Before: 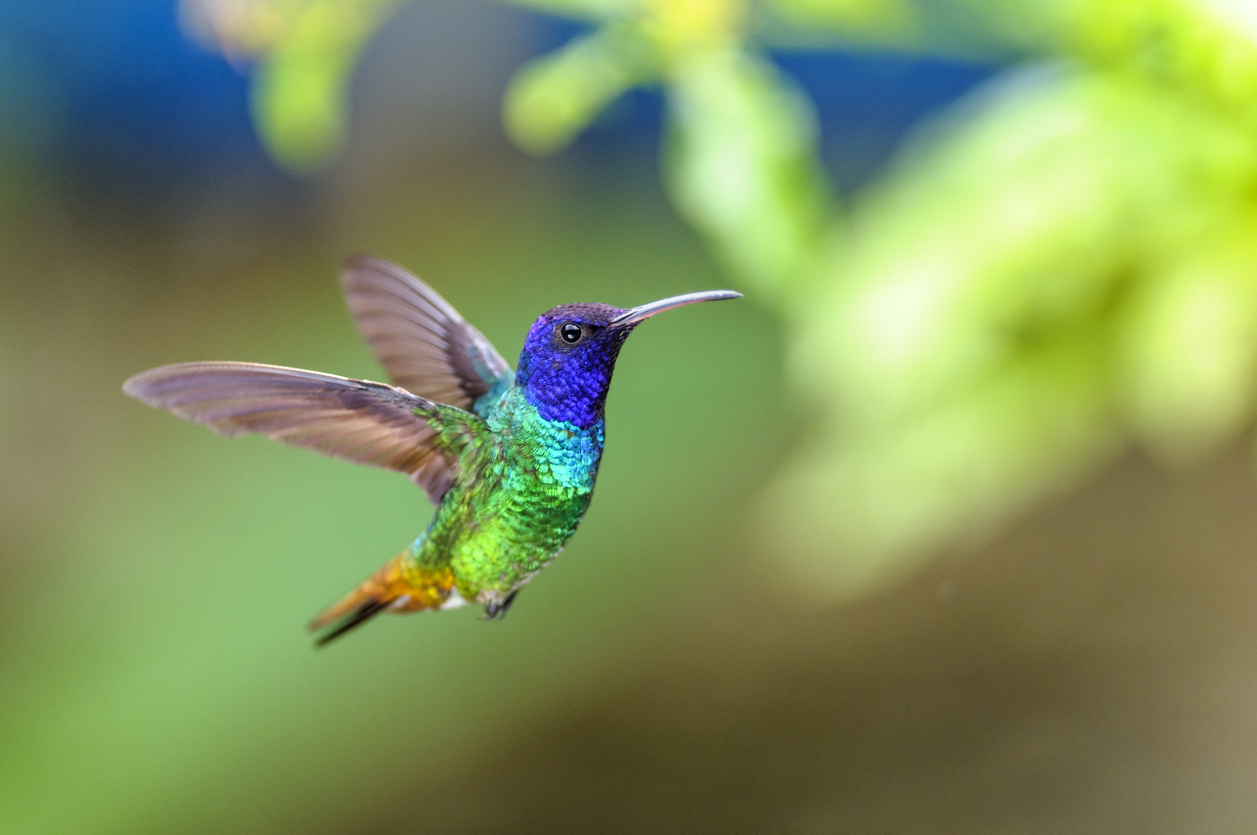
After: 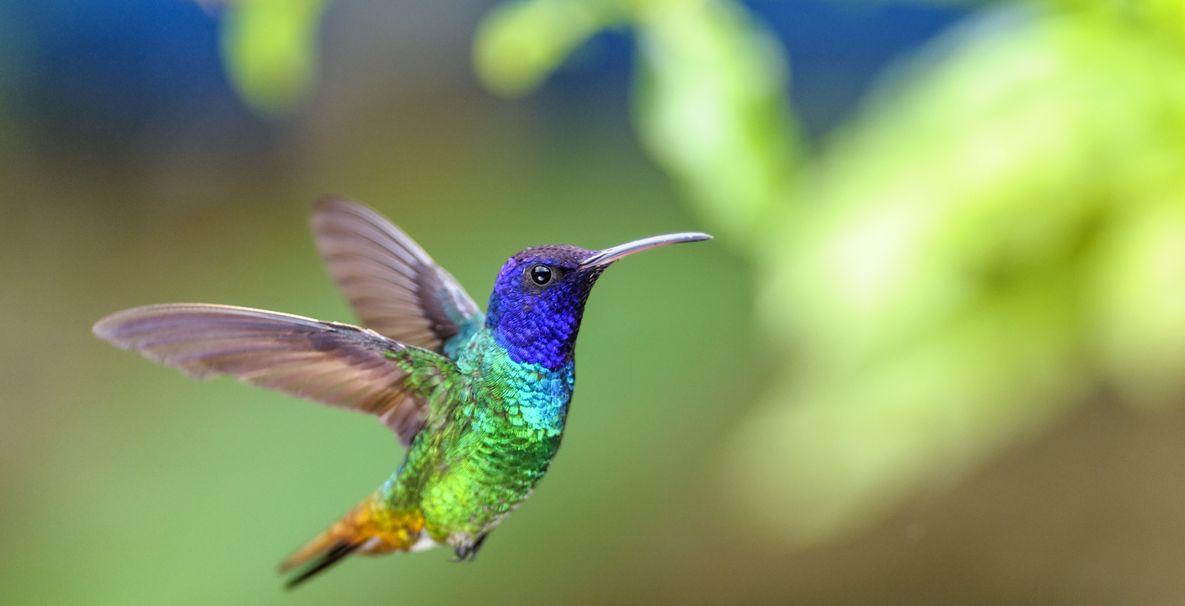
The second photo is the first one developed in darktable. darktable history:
crop: left 2.405%, top 7.005%, right 3.303%, bottom 20.312%
